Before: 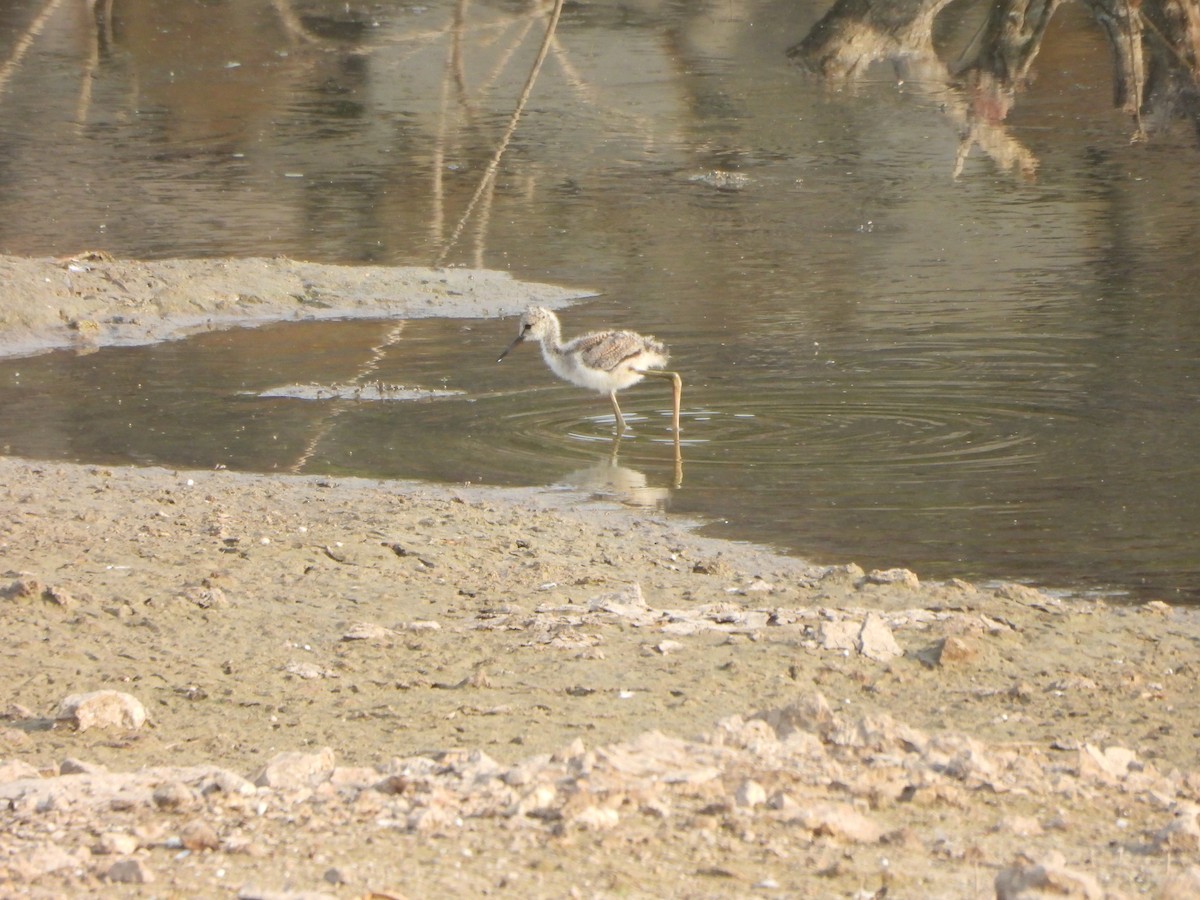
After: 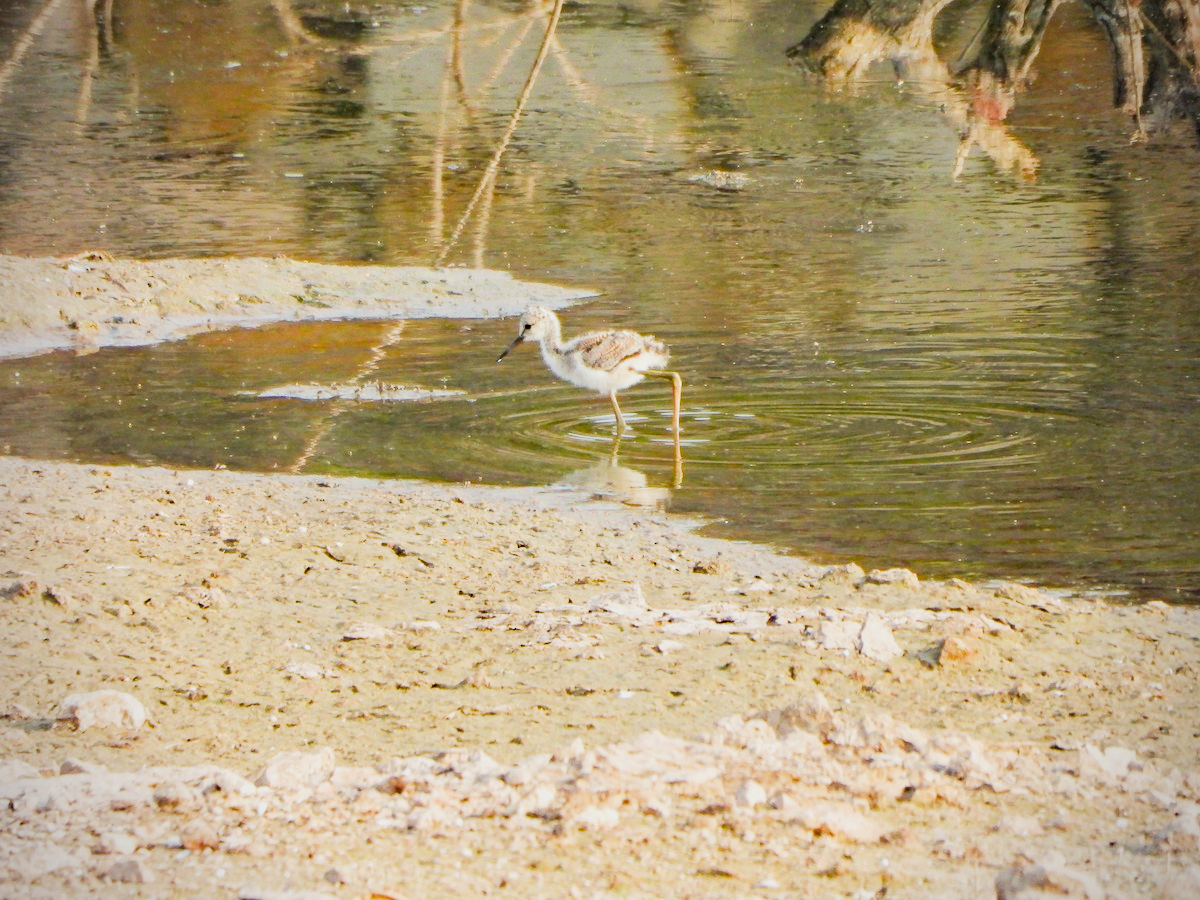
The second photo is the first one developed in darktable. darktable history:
local contrast: highlights 100%, shadows 100%, detail 120%, midtone range 0.2
contrast brightness saturation: contrast 0.2, brightness 0.16, saturation 0.22
color balance rgb: perceptual saturation grading › global saturation 25%, perceptual brilliance grading › mid-tones 10%, perceptual brilliance grading › shadows 15%, global vibrance 20%
filmic: grey point source 18, black point source -8.65, white point source 2.45, grey point target 18, white point target 100, output power 2.2, latitude stops 2, contrast 1.5, saturation 100, global saturation 100
filmic rgb: black relative exposure -7.65 EV, white relative exposure 4.56 EV, hardness 3.61
haze removal: strength 0.29, distance 0.25, compatibility mode true, adaptive false
tone equalizer: on, module defaults
vibrance: on, module defaults
vignetting: fall-off radius 60.92%
